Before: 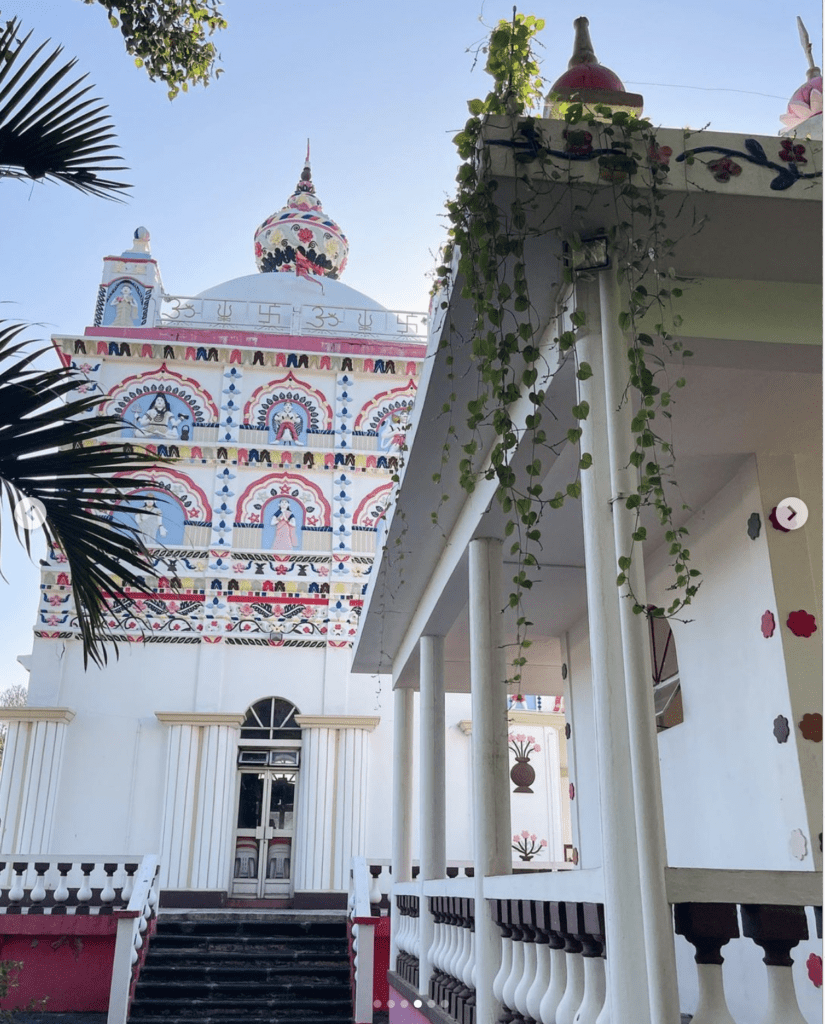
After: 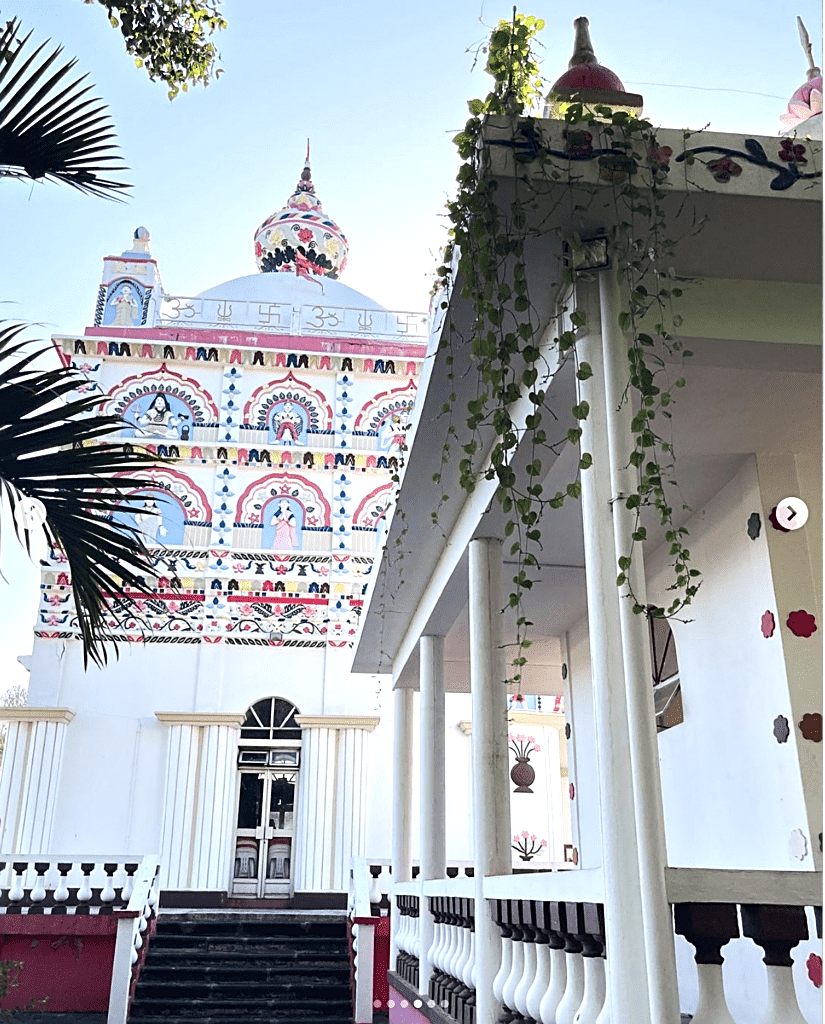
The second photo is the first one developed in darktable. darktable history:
sharpen: on, module defaults
tone equalizer: -8 EV 0.001 EV, -7 EV -0.002 EV, -6 EV 0.002 EV, -5 EV -0.03 EV, -4 EV -0.116 EV, -3 EV -0.169 EV, -2 EV 0.24 EV, -1 EV 0.702 EV, +0 EV 0.493 EV
